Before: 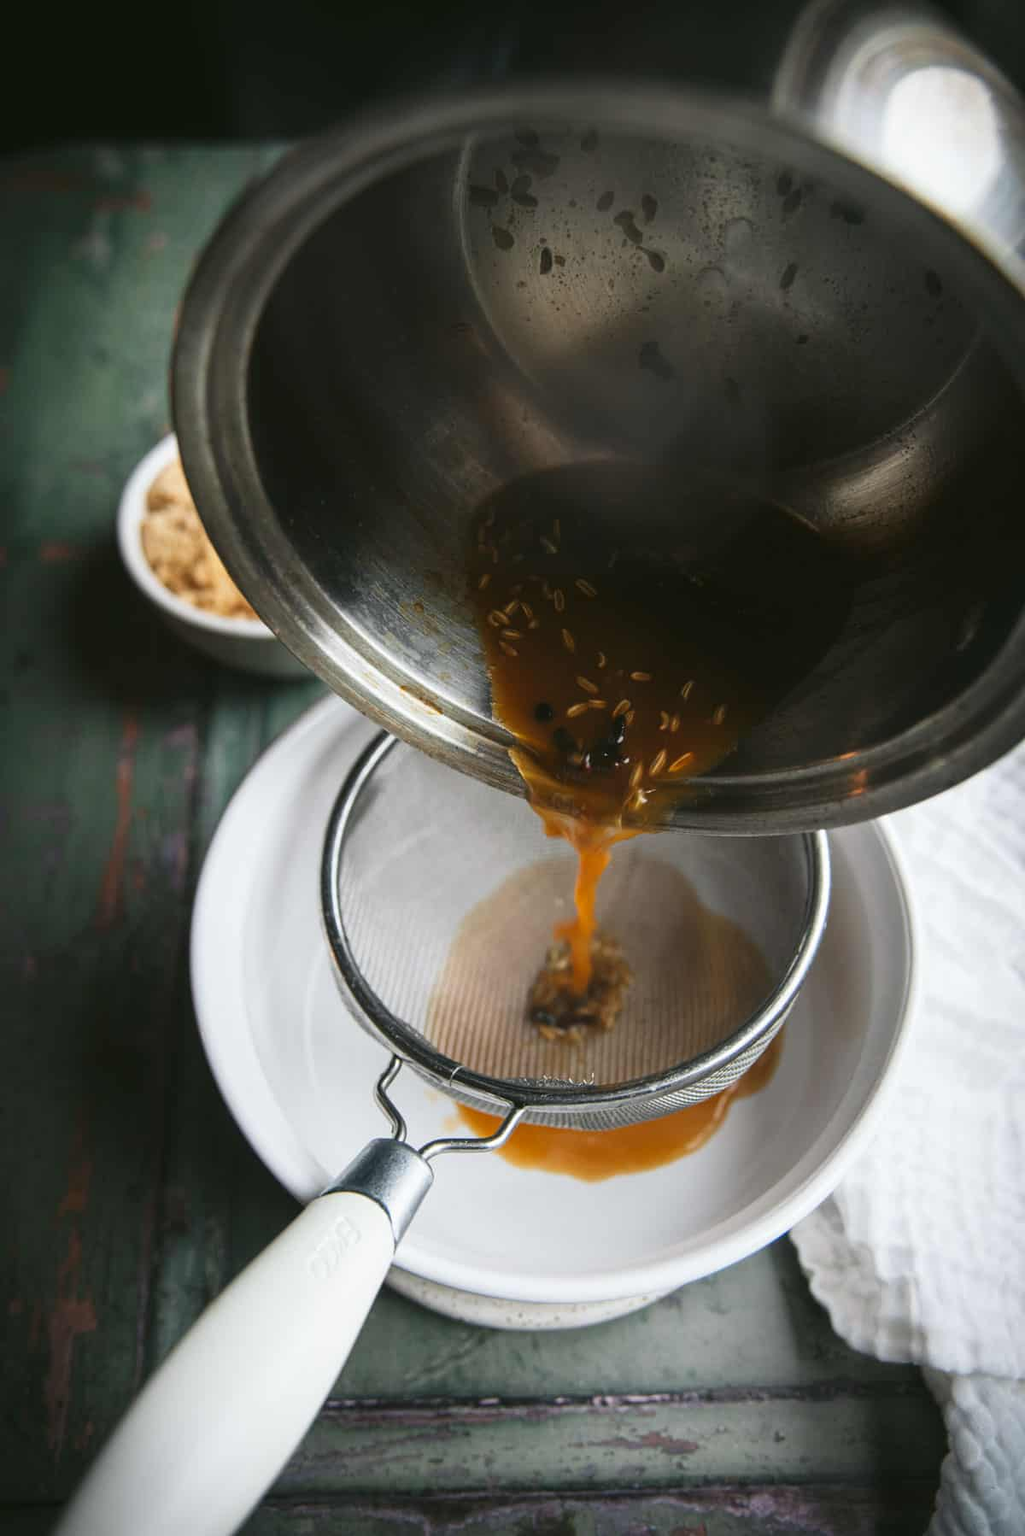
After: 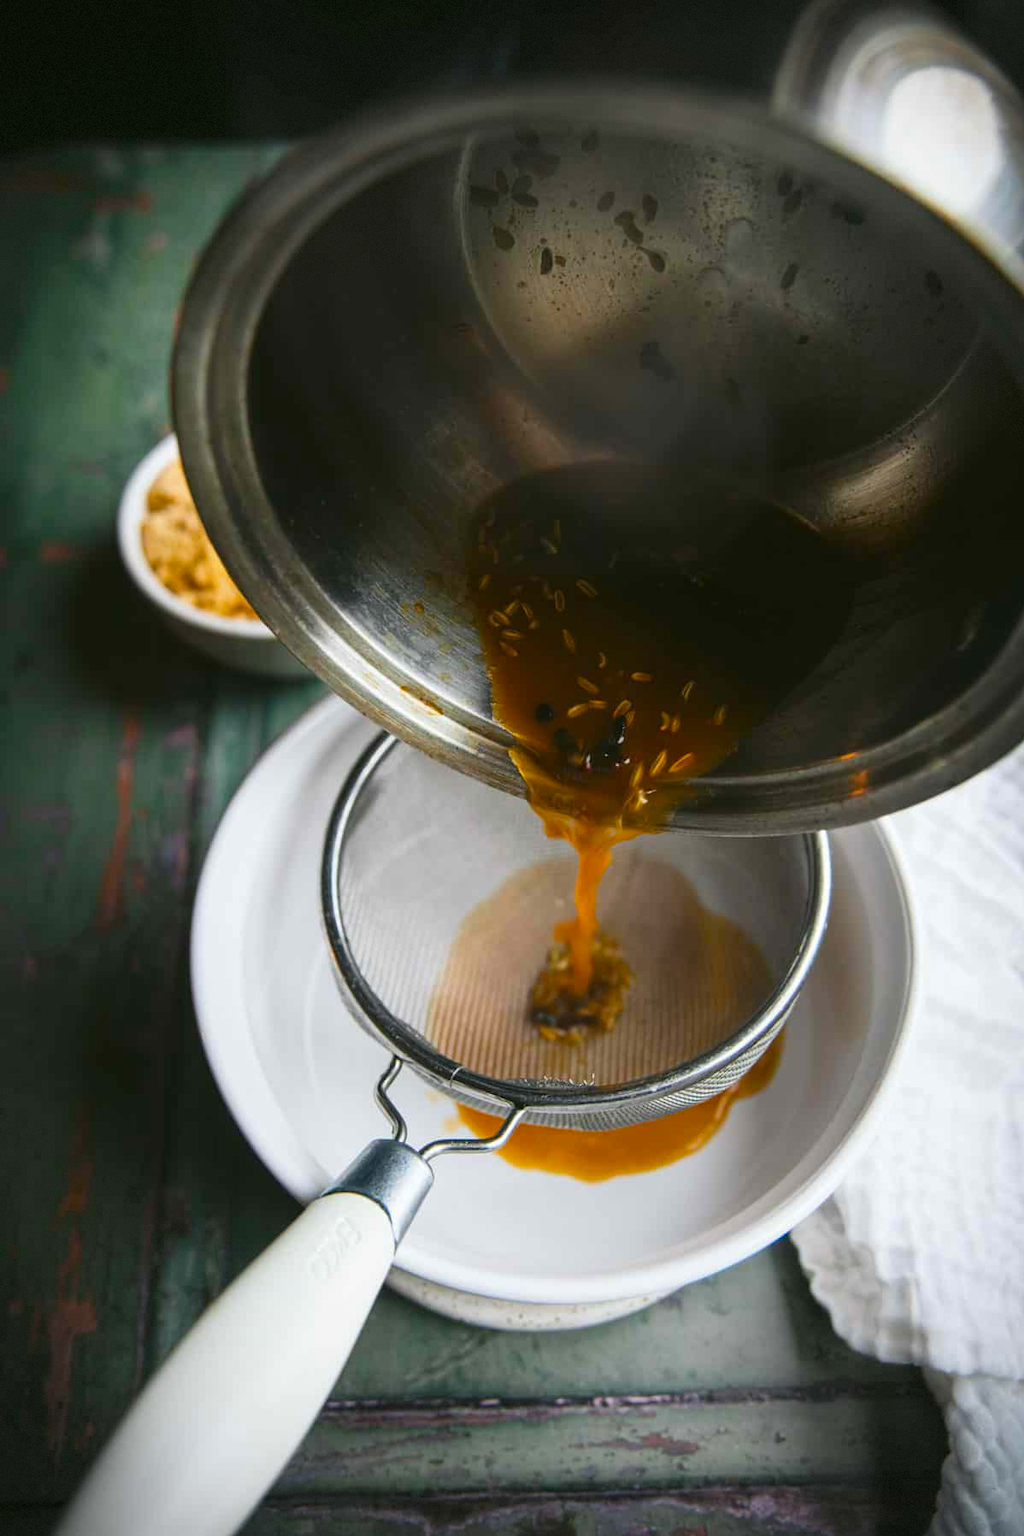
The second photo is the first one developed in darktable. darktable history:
color balance rgb: linear chroma grading › global chroma 15%, perceptual saturation grading › global saturation 30%
vignetting: fall-off start 85%, fall-off radius 80%, brightness -0.182, saturation -0.3, width/height ratio 1.219, dithering 8-bit output, unbound false
